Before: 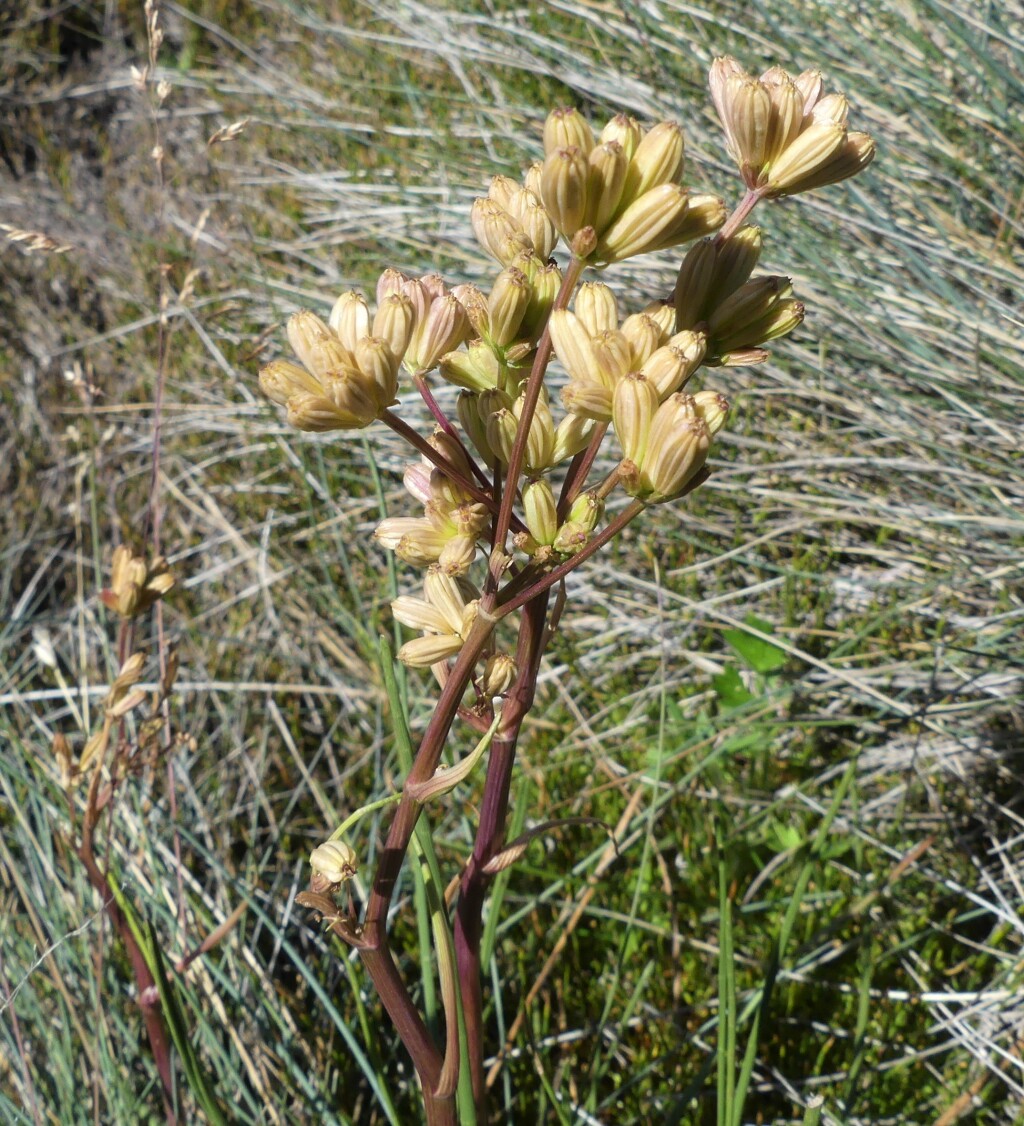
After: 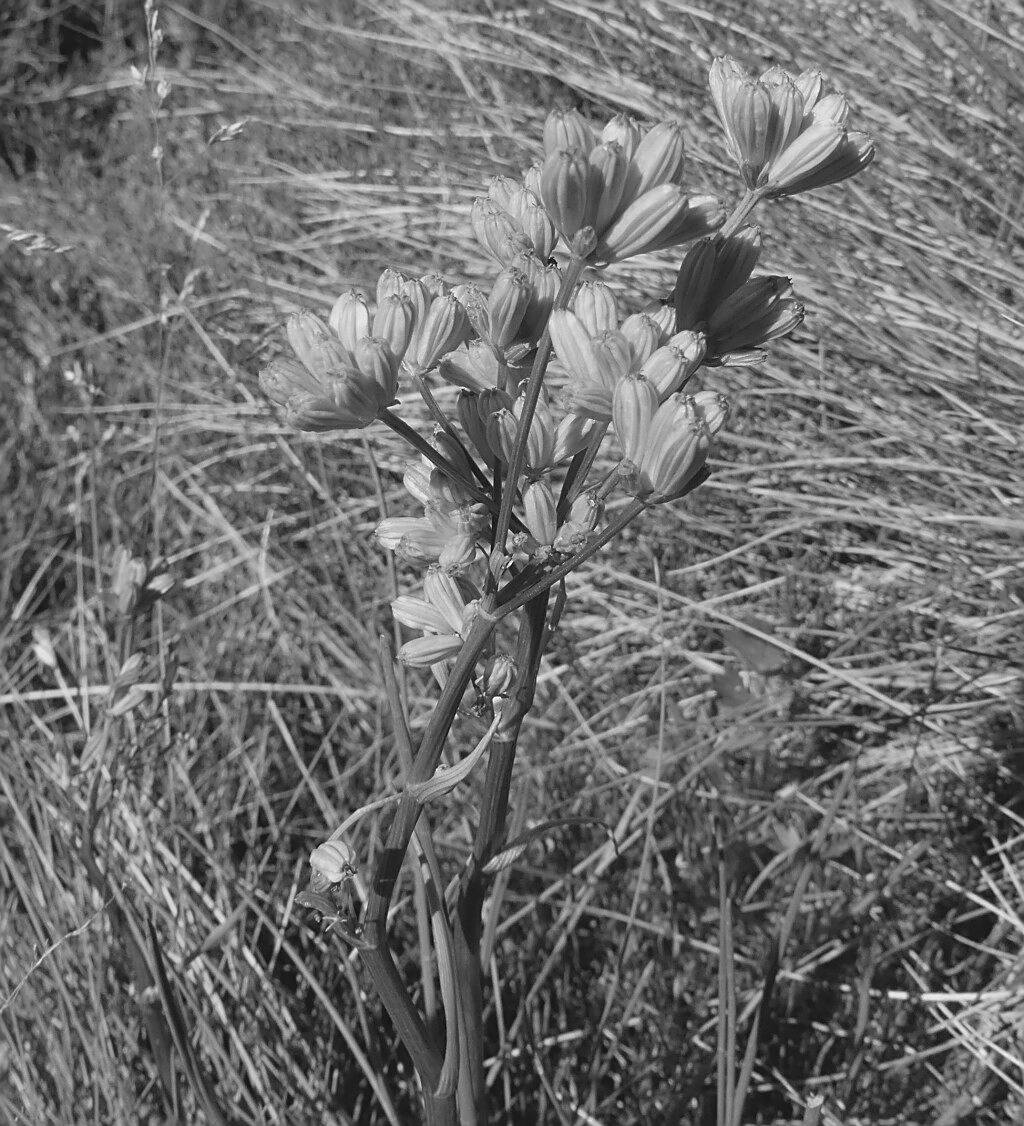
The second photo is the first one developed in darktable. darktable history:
sharpen: on, module defaults
monochrome: a 32, b 64, size 2.3
lowpass: radius 0.1, contrast 0.85, saturation 1.1, unbound 0
color zones: curves: ch0 [(0, 0.444) (0.143, 0.442) (0.286, 0.441) (0.429, 0.441) (0.571, 0.441) (0.714, 0.441) (0.857, 0.442) (1, 0.444)]
